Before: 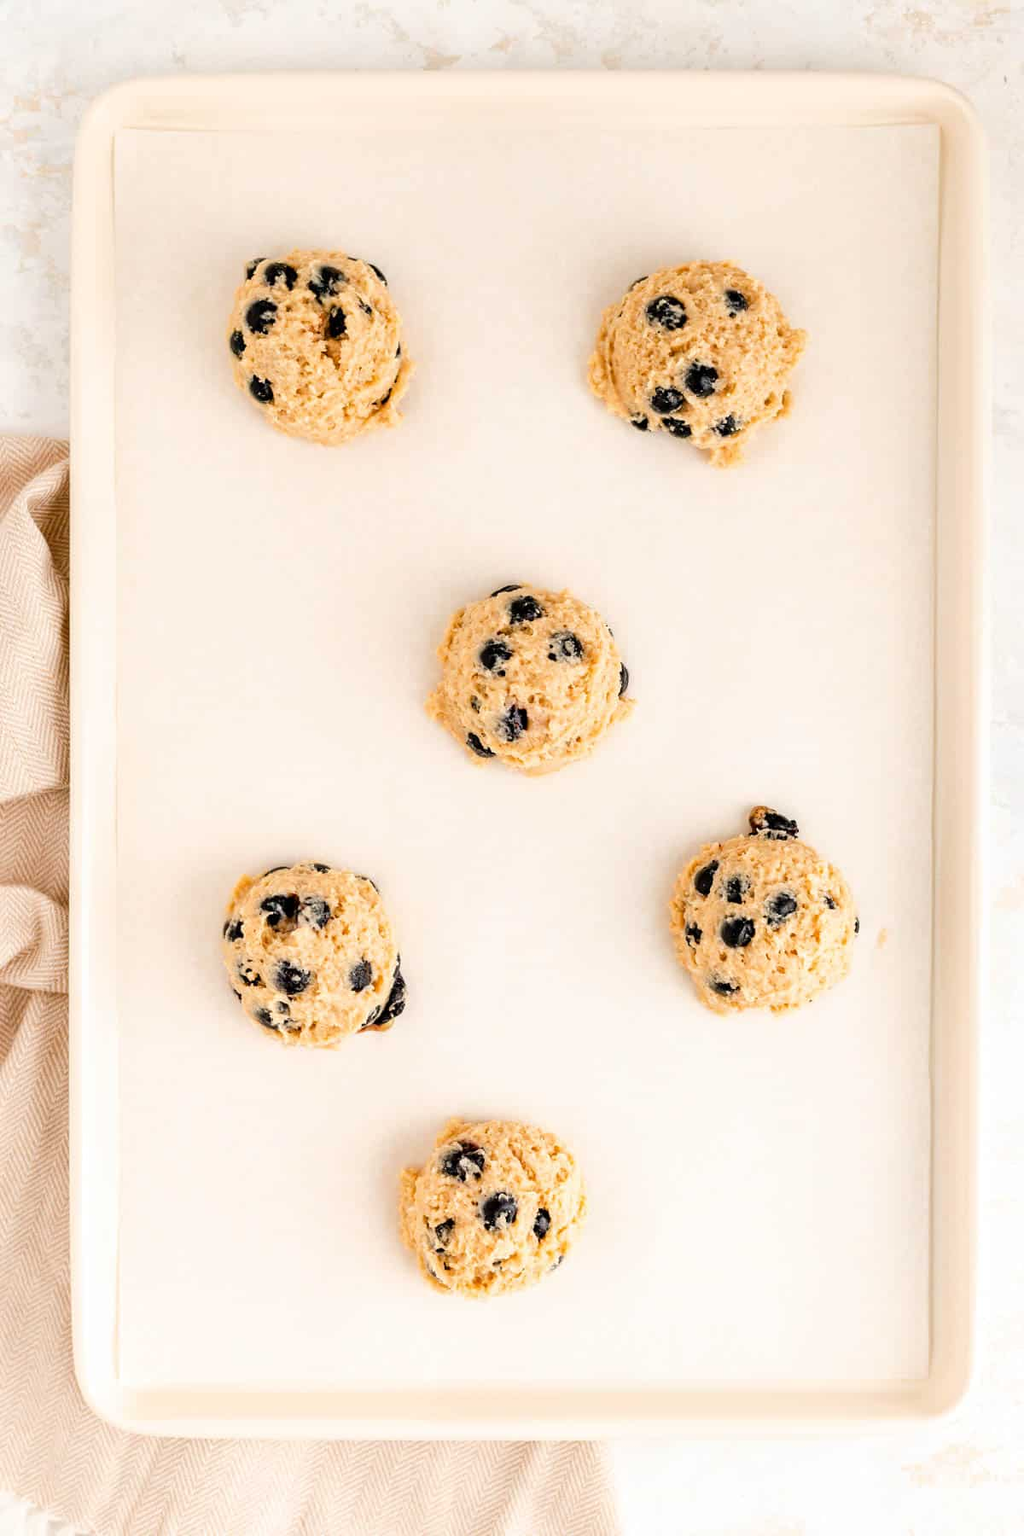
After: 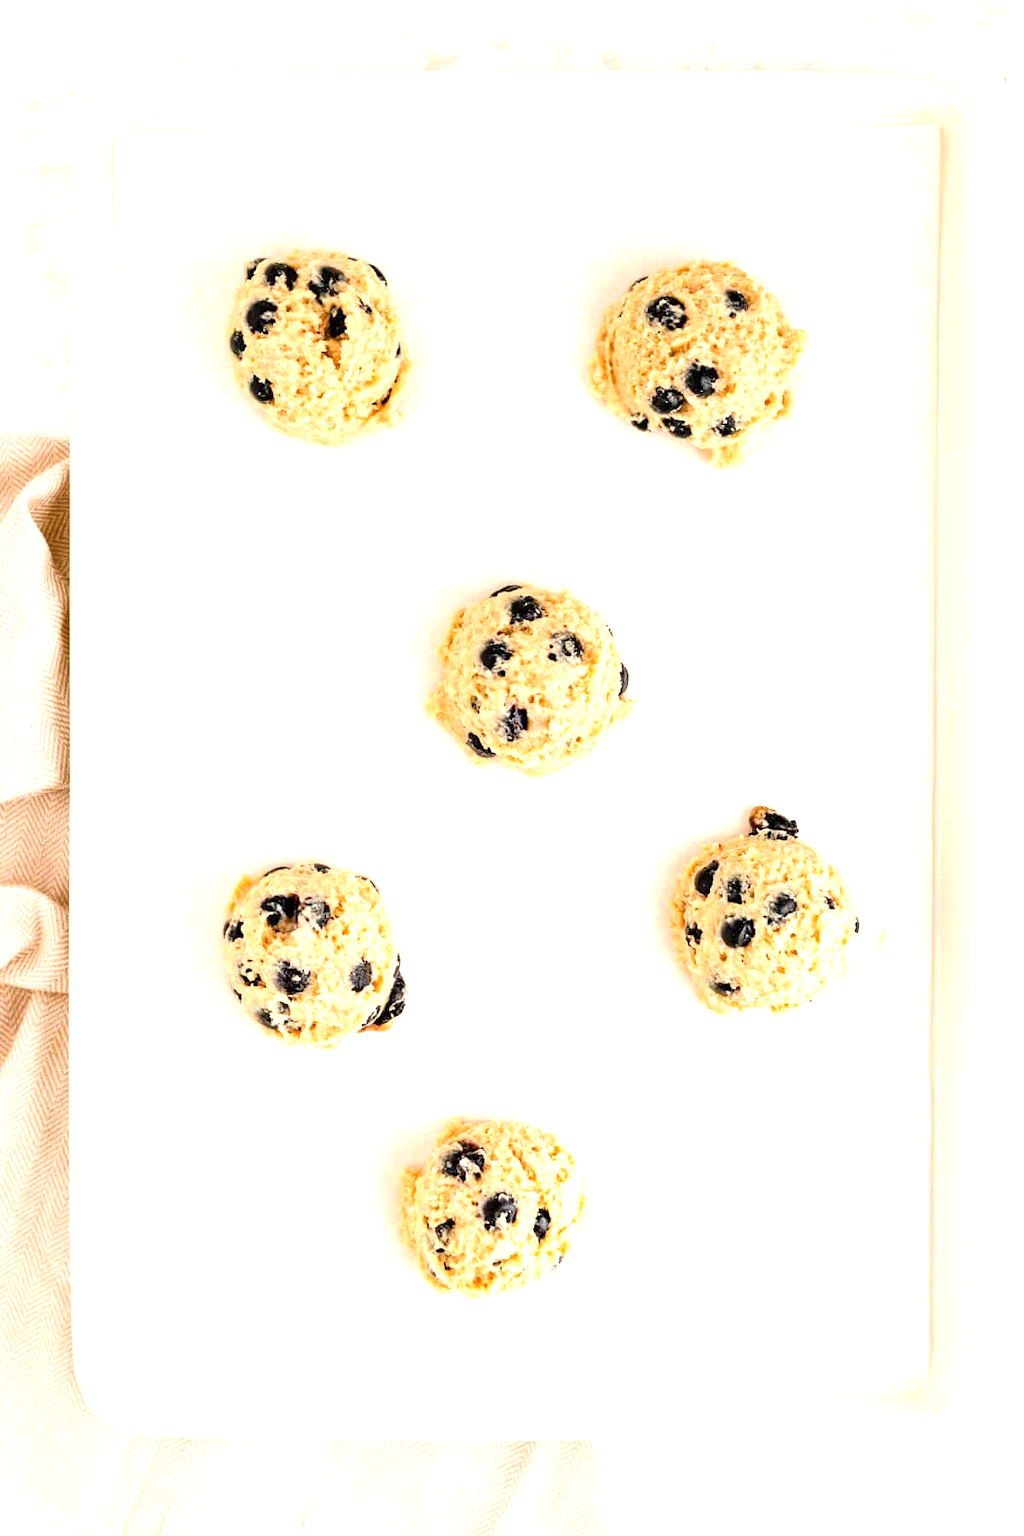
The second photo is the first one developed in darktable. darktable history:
exposure: black level correction 0, exposure 0.691 EV, compensate highlight preservation false
